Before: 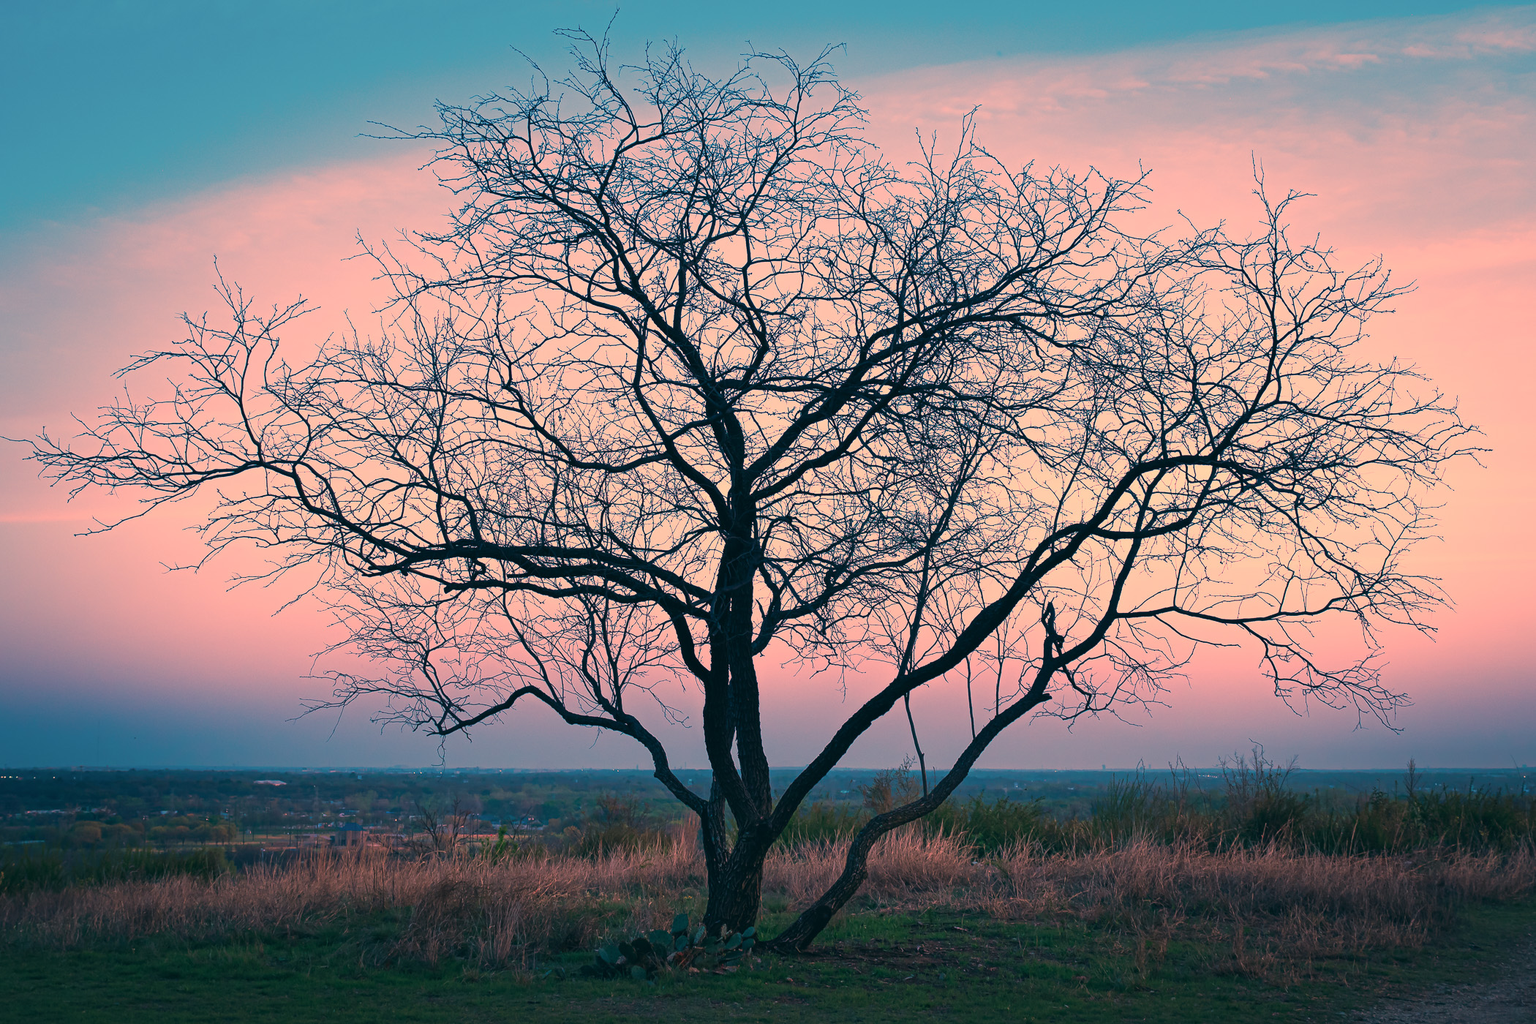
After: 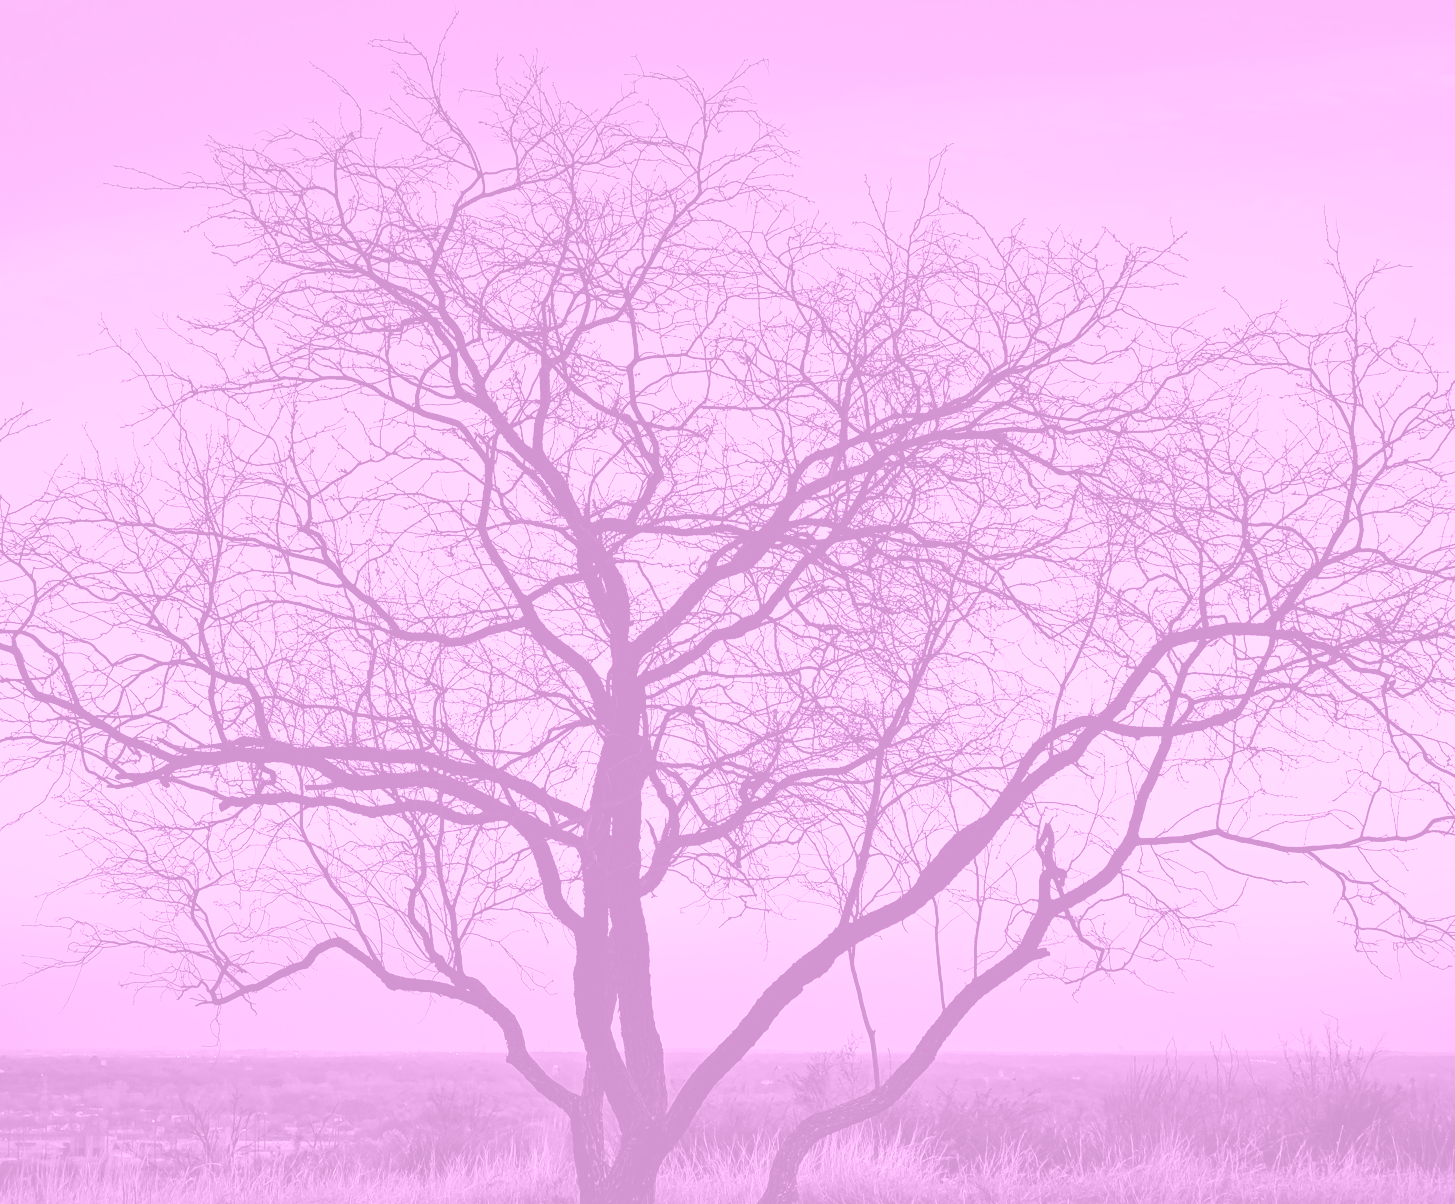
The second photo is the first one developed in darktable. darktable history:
tone equalizer: -7 EV 0.18 EV, -6 EV 0.12 EV, -5 EV 0.08 EV, -4 EV 0.04 EV, -2 EV -0.02 EV, -1 EV -0.04 EV, +0 EV -0.06 EV, luminance estimator HSV value / RGB max
crop: left 18.479%, right 12.2%, bottom 13.971%
colorize: hue 331.2°, saturation 75%, source mix 30.28%, lightness 70.52%, version 1
contrast equalizer: octaves 7, y [[0.6 ×6], [0.55 ×6], [0 ×6], [0 ×6], [0 ×6]], mix 0.35
exposure: black level correction 0.001, compensate highlight preservation false
tone curve: curves: ch0 [(0.003, 0.029) (0.037, 0.036) (0.149, 0.117) (0.297, 0.318) (0.422, 0.474) (0.531, 0.6) (0.743, 0.809) (0.889, 0.941) (1, 0.98)]; ch1 [(0, 0) (0.305, 0.325) (0.453, 0.437) (0.482, 0.479) (0.501, 0.5) (0.506, 0.503) (0.564, 0.578) (0.587, 0.625) (0.666, 0.727) (1, 1)]; ch2 [(0, 0) (0.323, 0.277) (0.408, 0.399) (0.45, 0.48) (0.499, 0.502) (0.512, 0.523) (0.57, 0.595) (0.653, 0.671) (0.768, 0.744) (1, 1)], color space Lab, independent channels, preserve colors none
graduated density: hue 238.83°, saturation 50%
